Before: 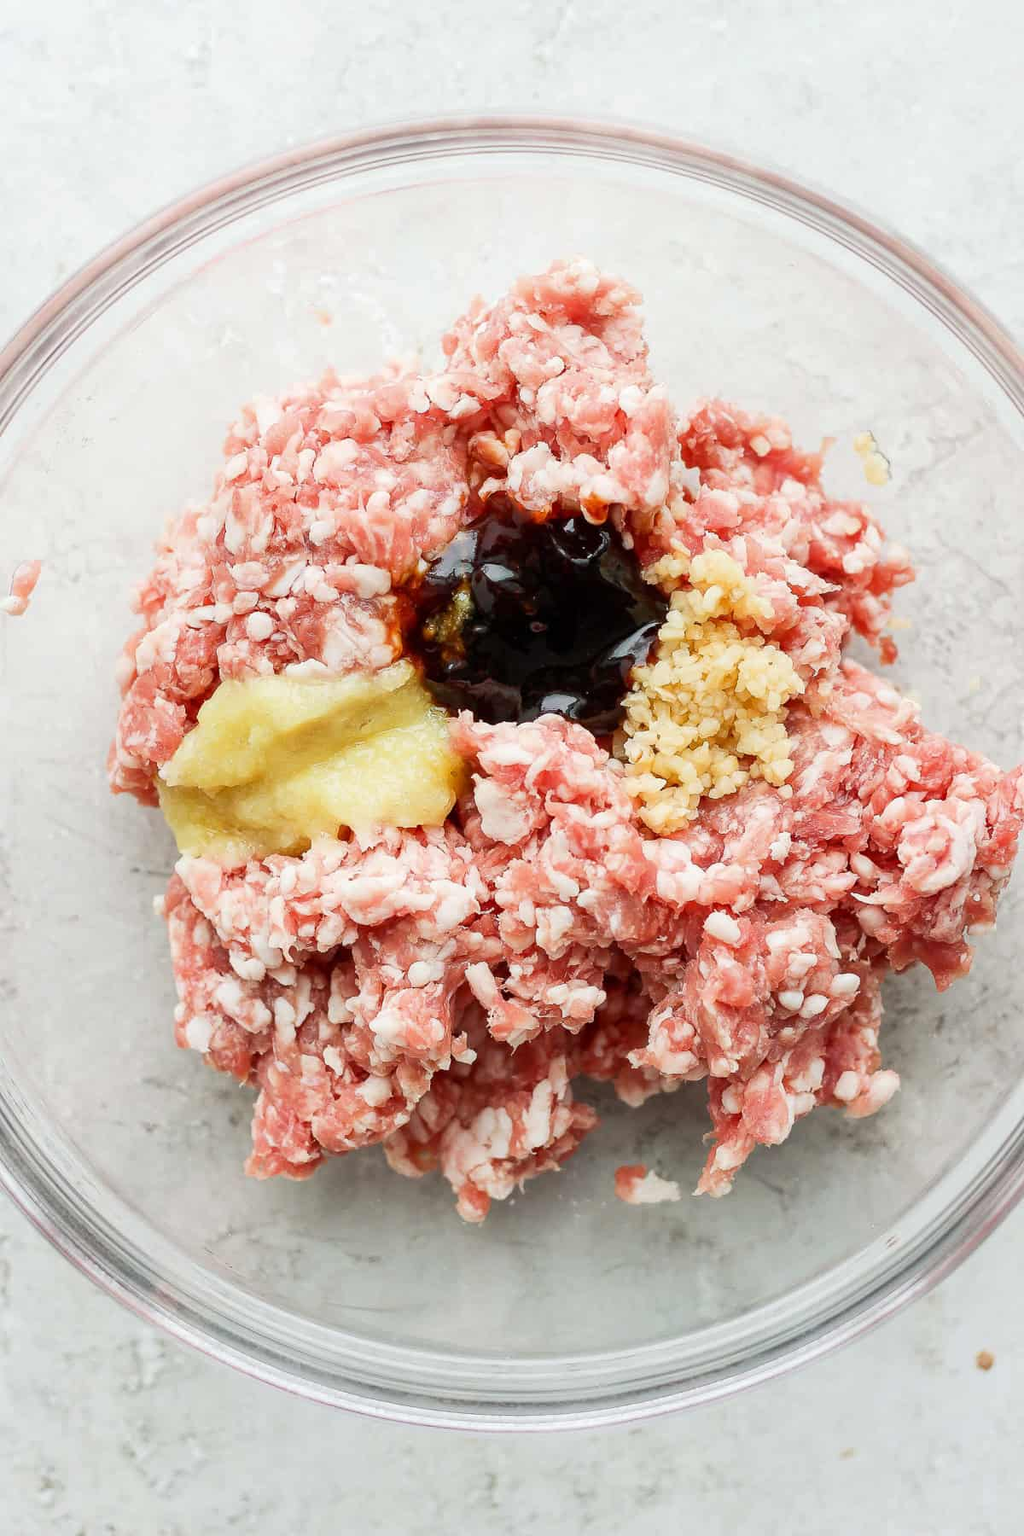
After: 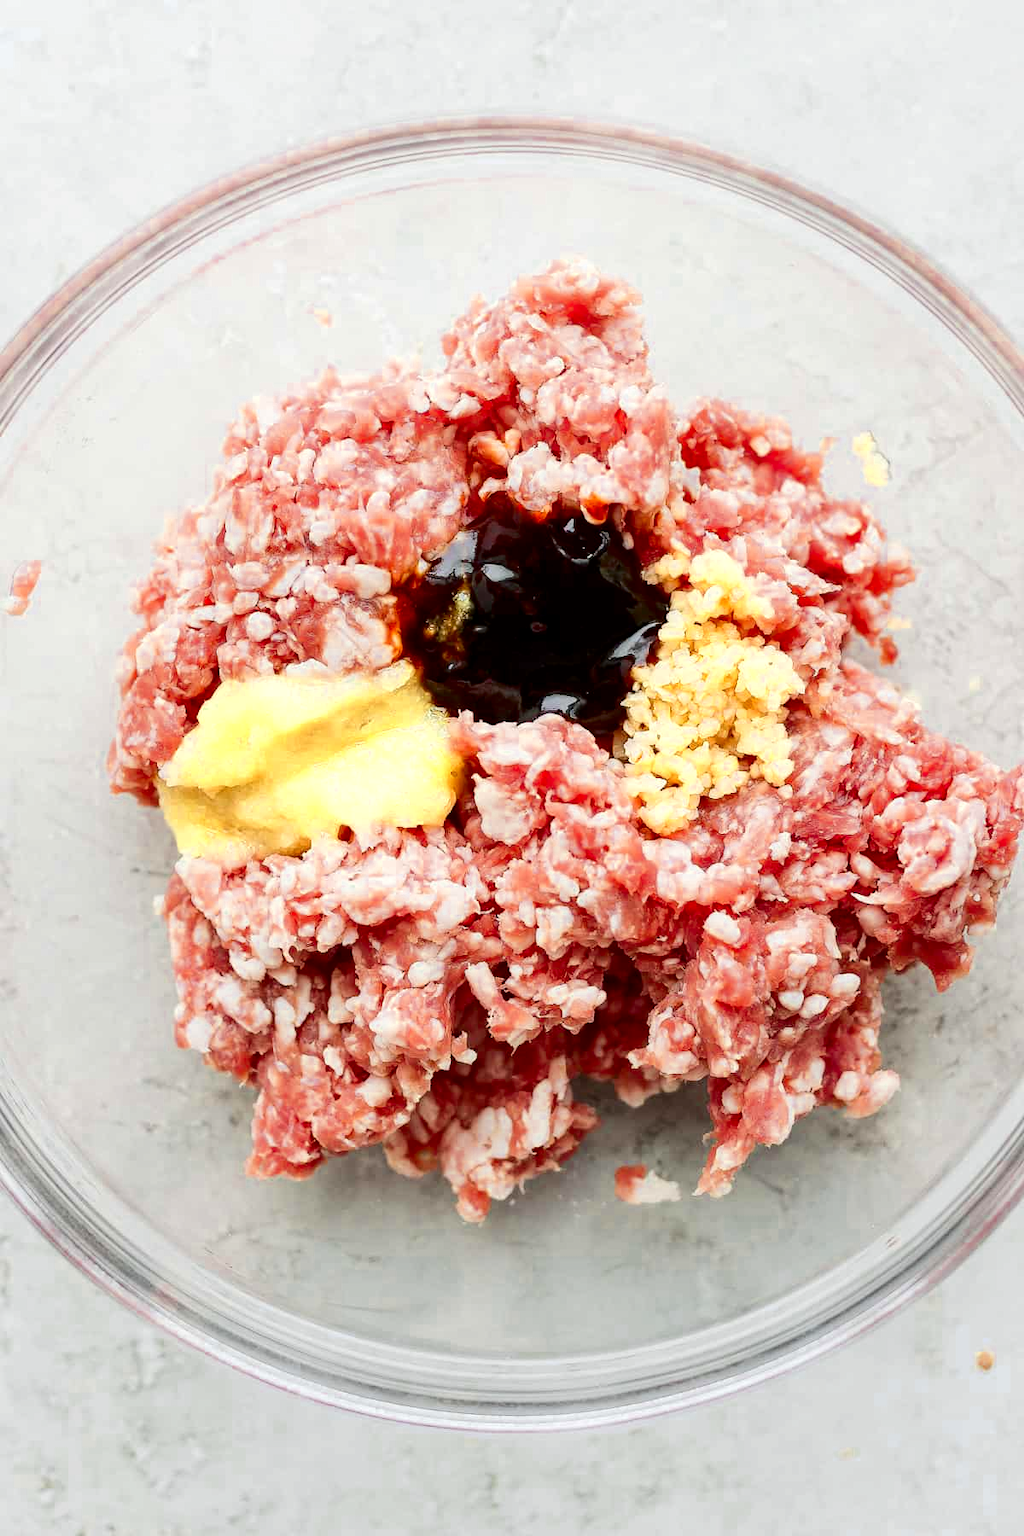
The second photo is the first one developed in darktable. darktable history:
tone curve: curves: ch0 [(0.029, 0) (0.134, 0.063) (0.249, 0.198) (0.378, 0.365) (0.499, 0.529) (1, 1)], color space Lab, independent channels, preserve colors none
color zones: curves: ch0 [(0.004, 0.305) (0.261, 0.623) (0.389, 0.399) (0.708, 0.571) (0.947, 0.34)]; ch1 [(0.025, 0.645) (0.229, 0.584) (0.326, 0.551) (0.484, 0.262) (0.757, 0.643)]
